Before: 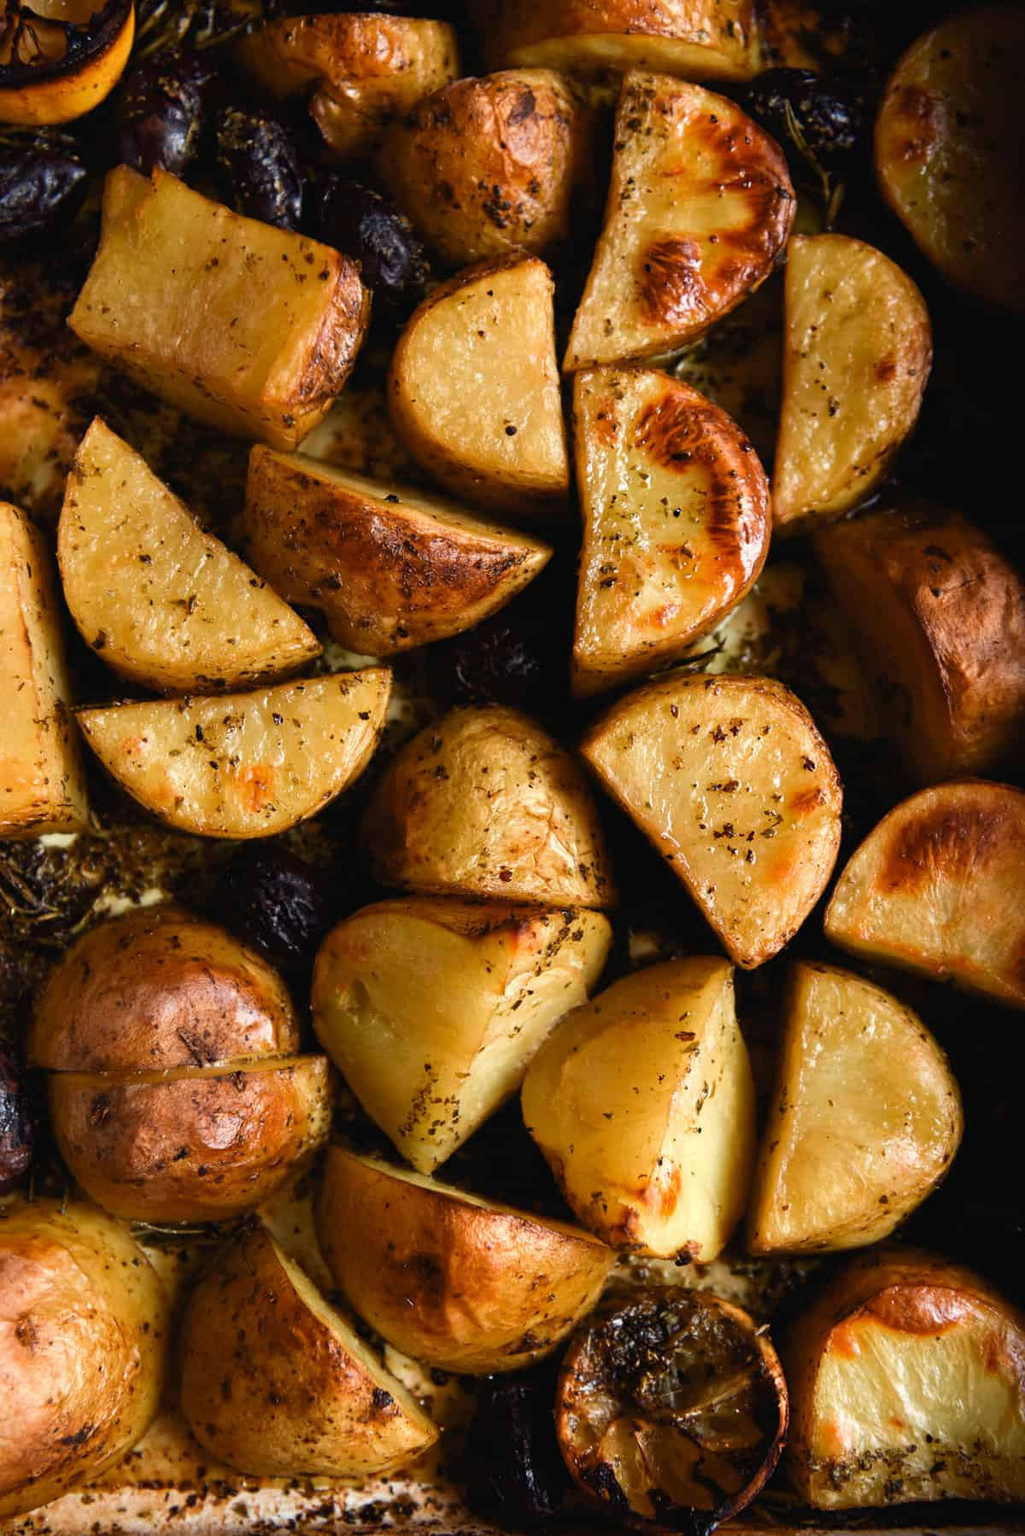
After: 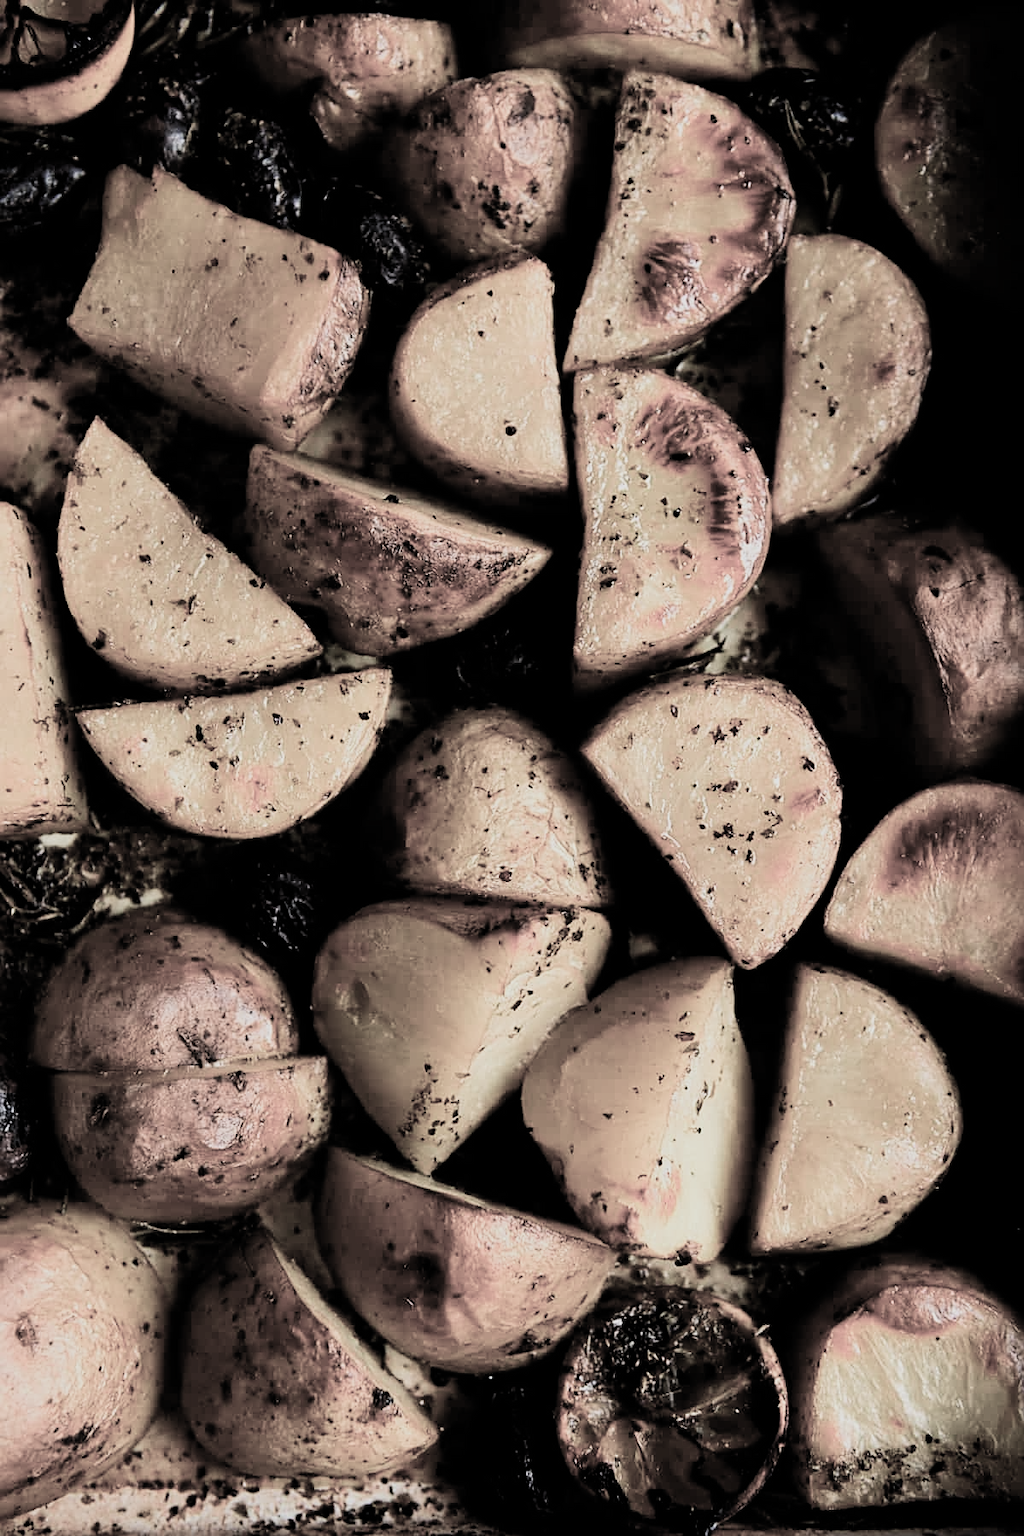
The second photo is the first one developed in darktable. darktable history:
sharpen: on, module defaults
filmic rgb: black relative exposure -5.07 EV, white relative exposure 3.98 EV, hardness 2.89, contrast 1.39, highlights saturation mix -29.81%, color science v5 (2021), contrast in shadows safe, contrast in highlights safe
exposure: black level correction 0, compensate highlight preservation false
